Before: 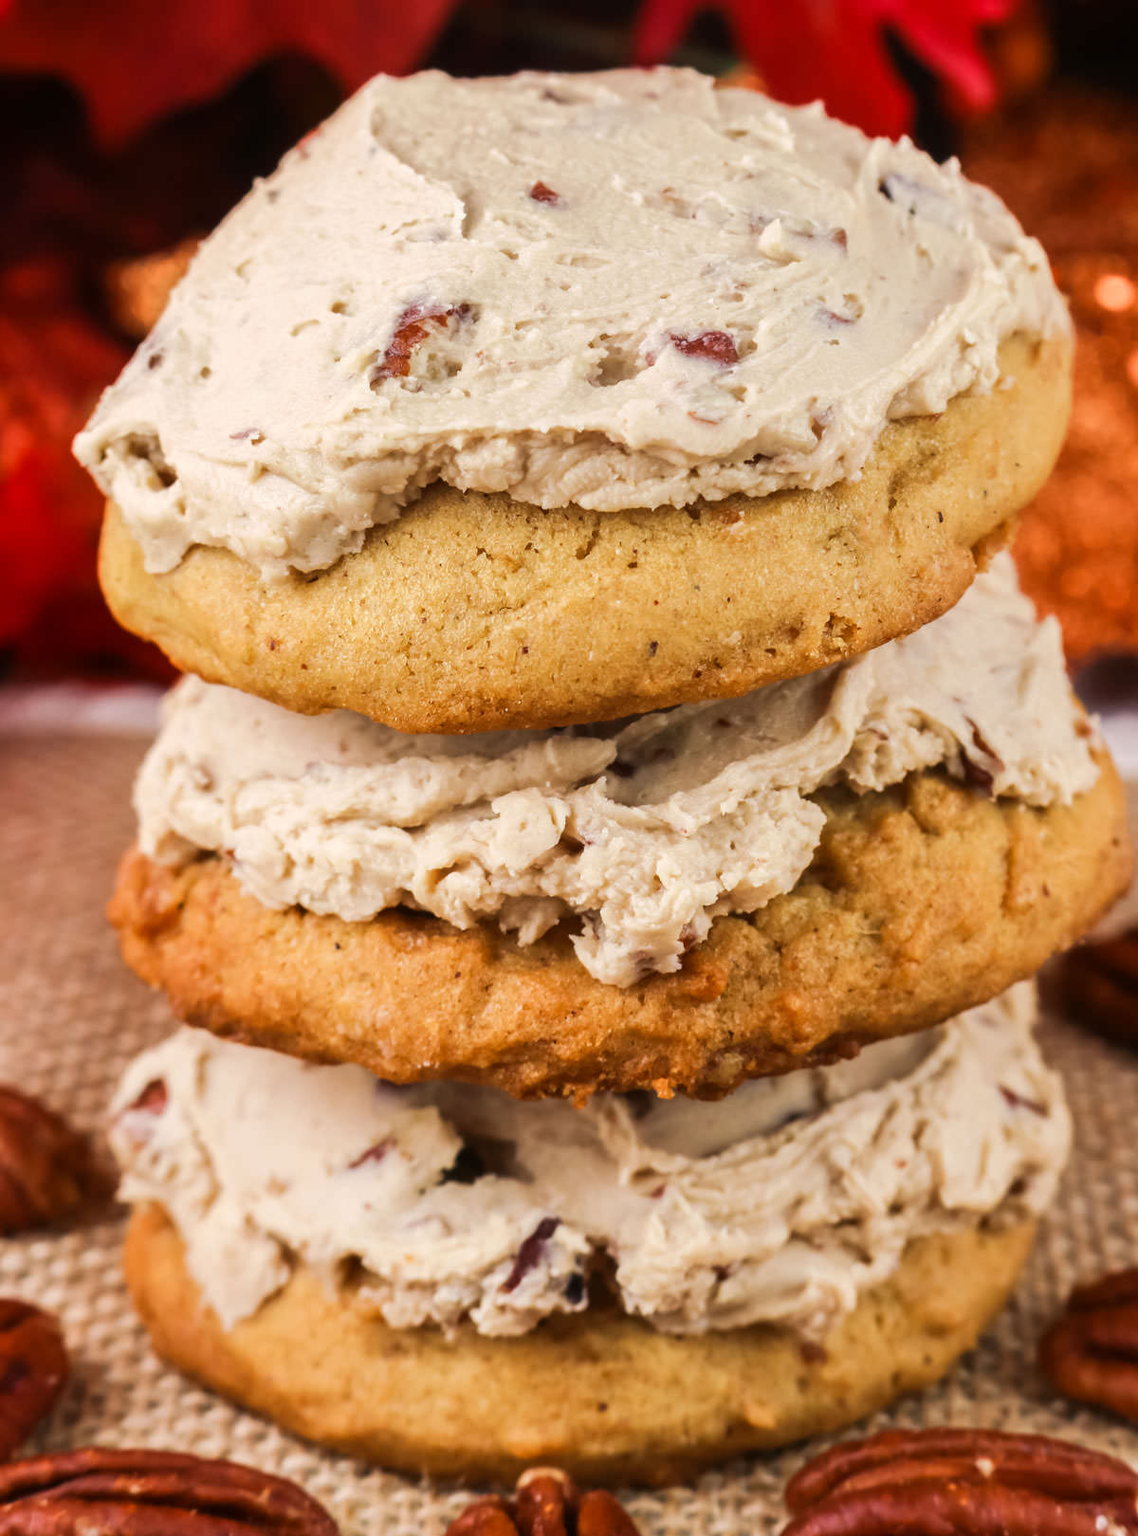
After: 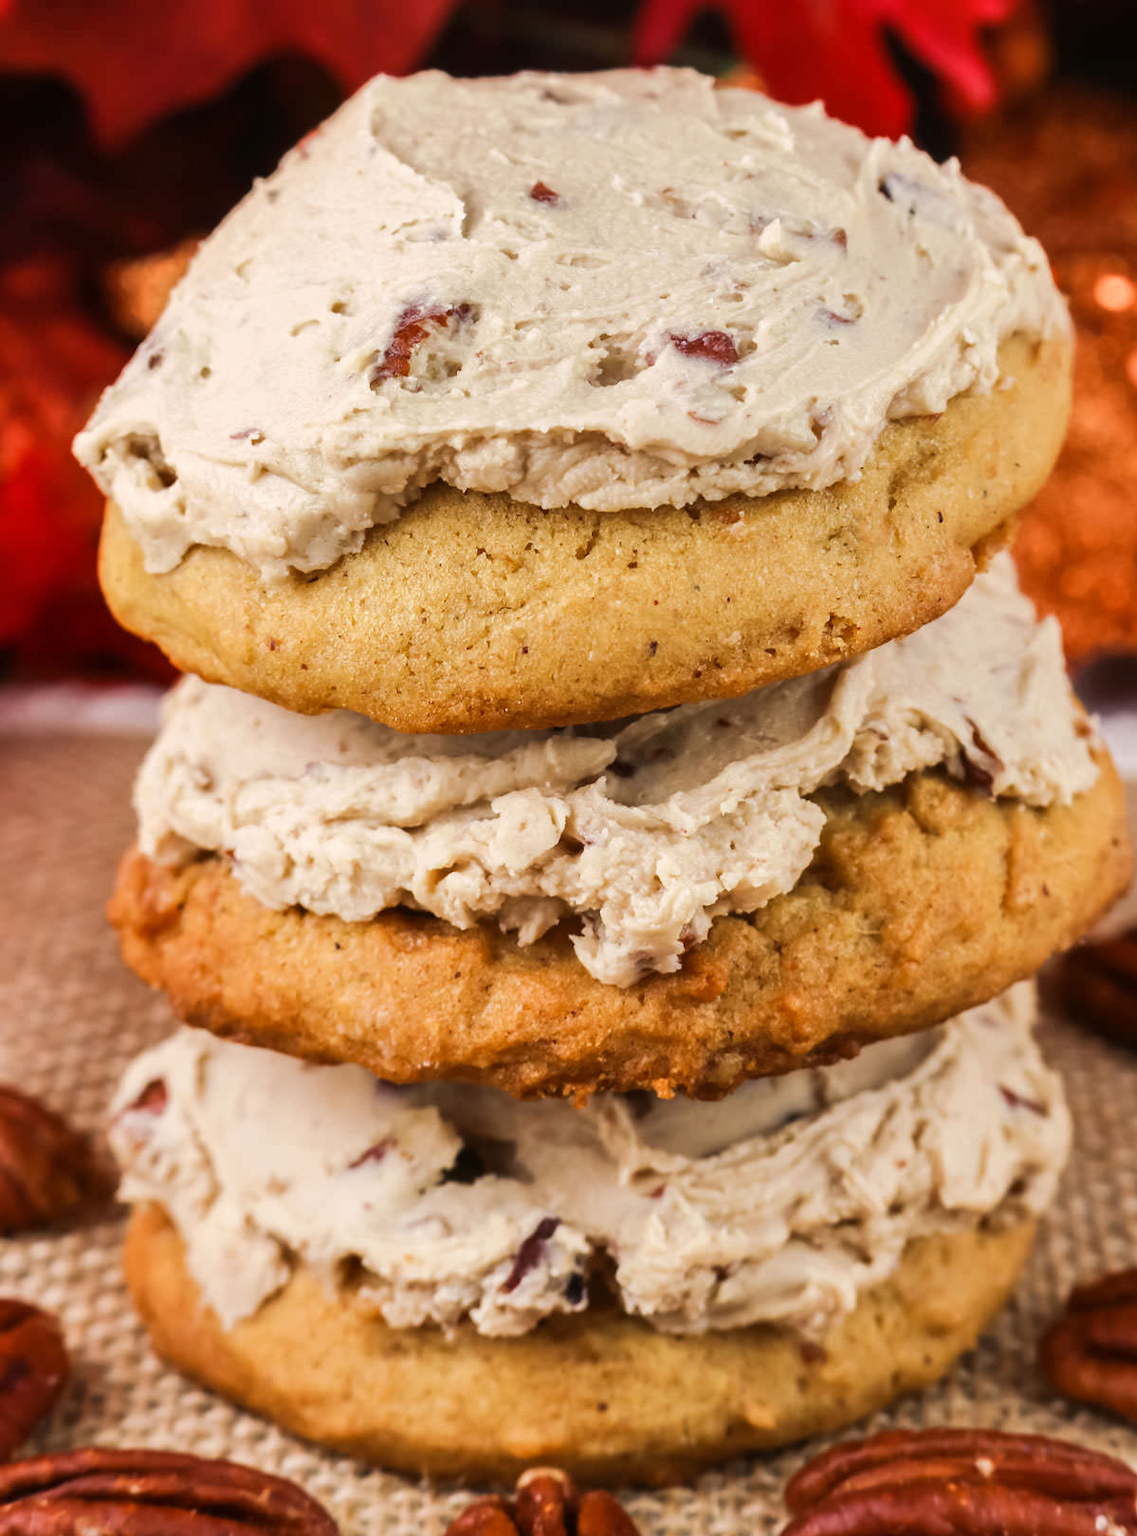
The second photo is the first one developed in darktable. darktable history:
shadows and highlights: radius 126.72, shadows 30.27, highlights -31.06, low approximation 0.01, soften with gaussian
